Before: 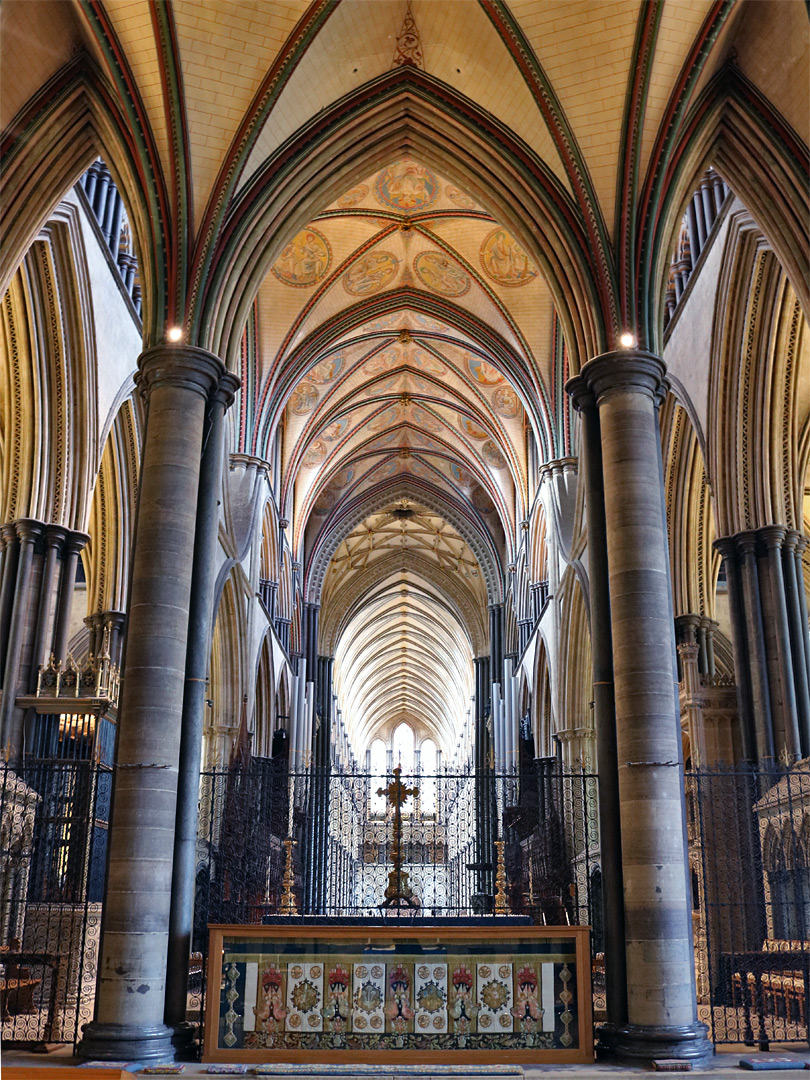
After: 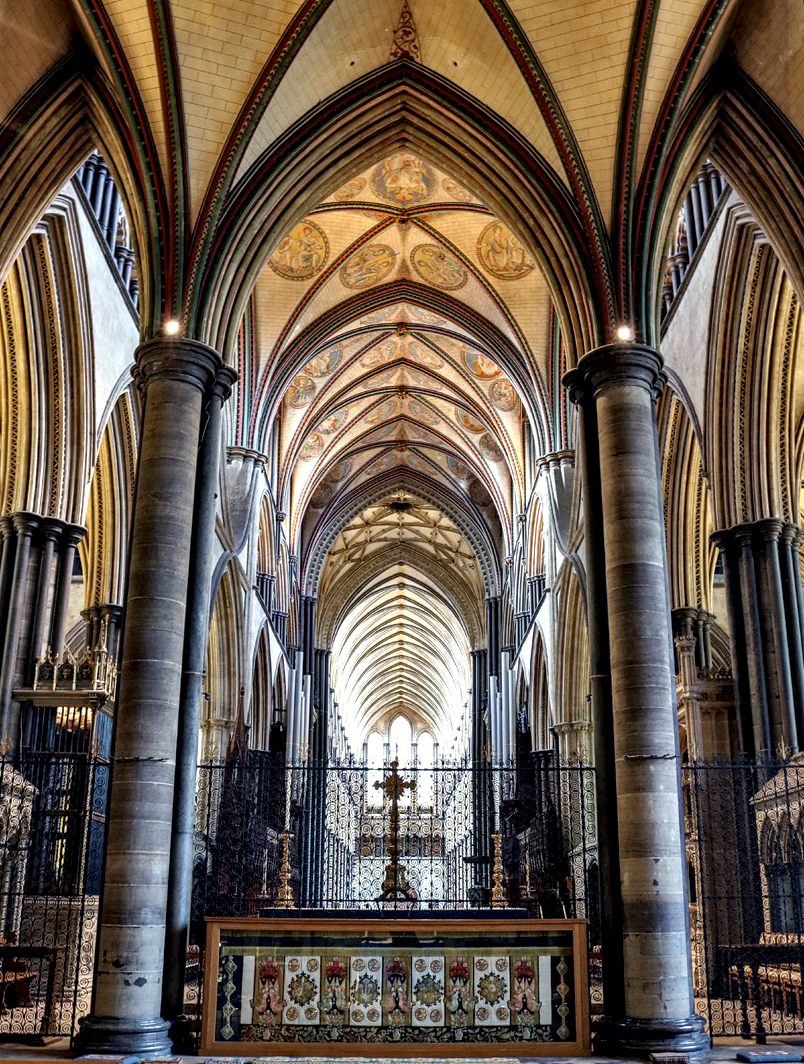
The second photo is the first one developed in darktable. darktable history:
local contrast: highlights 21%, shadows 72%, detail 171%
crop: left 0.432%, top 0.717%, right 0.219%, bottom 0.731%
tone equalizer: on, module defaults
color correction: highlights a* -2.53, highlights b* 2.59
